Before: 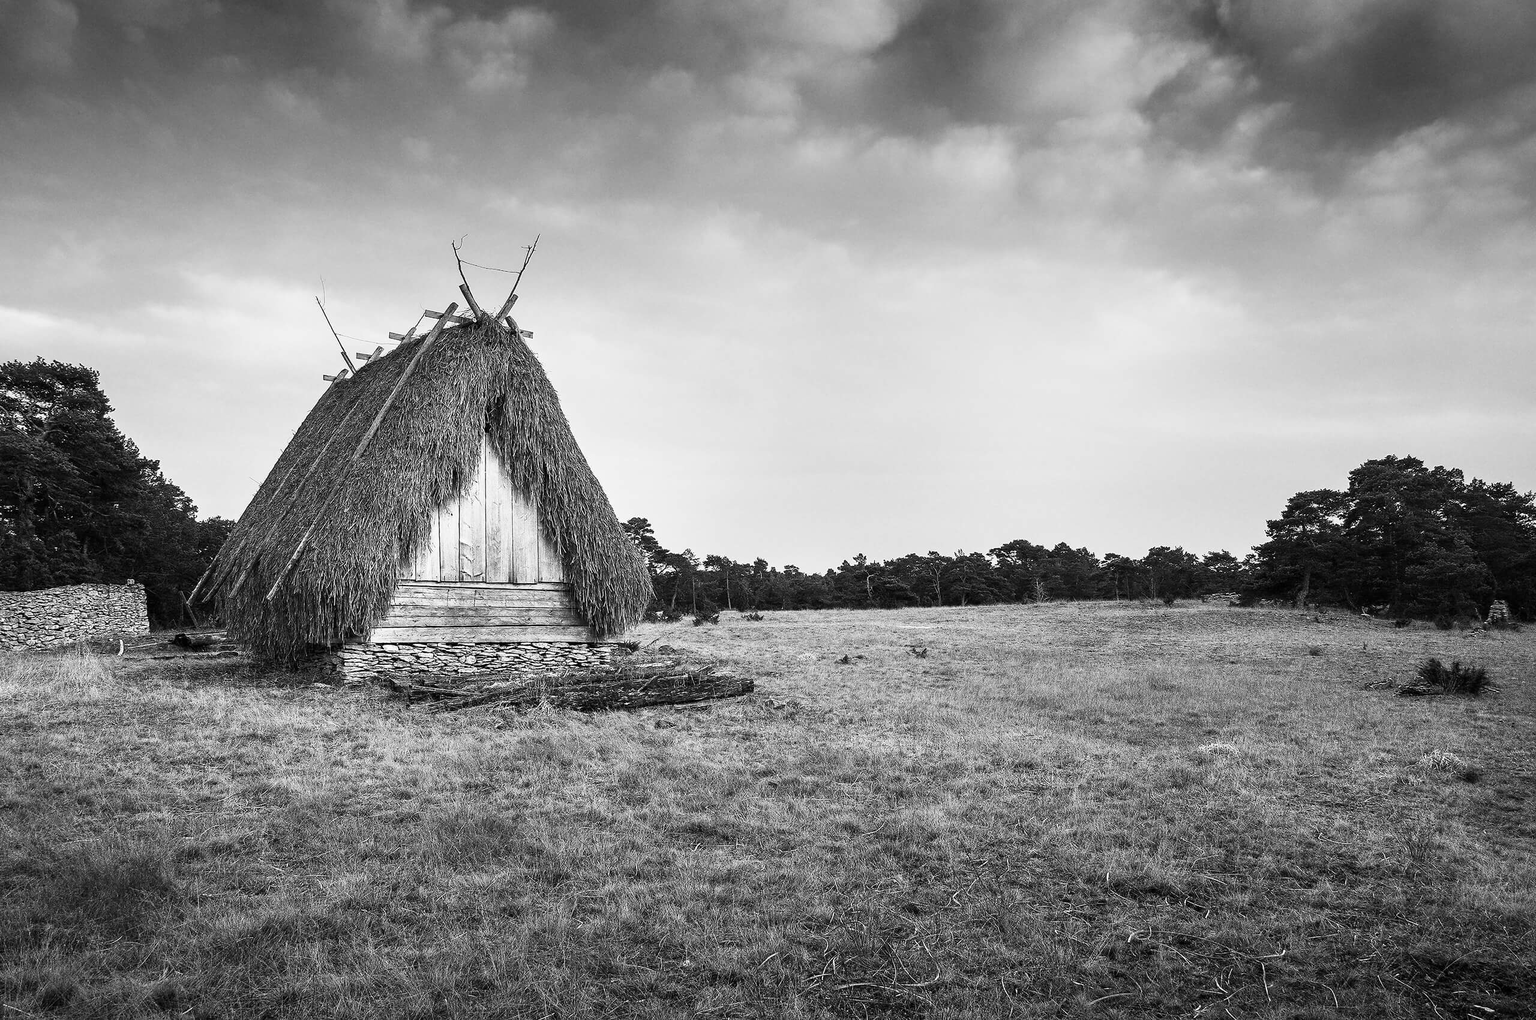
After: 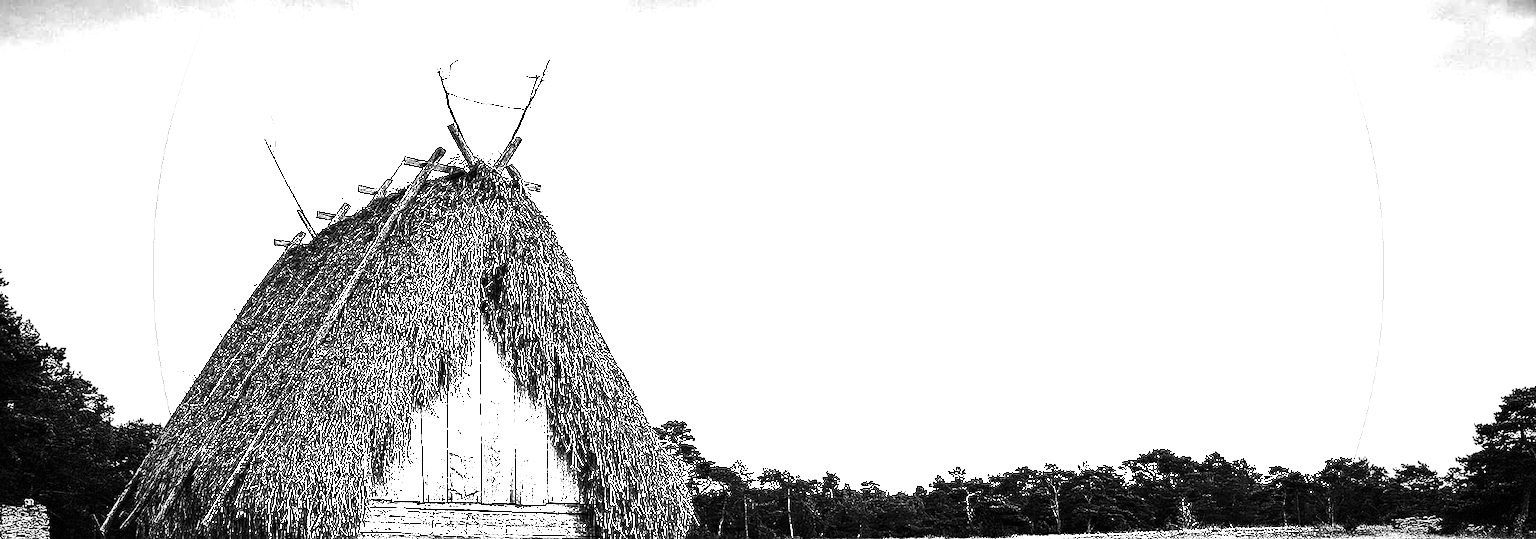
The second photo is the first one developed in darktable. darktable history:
sharpen: on, module defaults
exposure: black level correction 0, exposure 1.379 EV, compensate exposure bias true, compensate highlight preservation false
crop: left 7.036%, top 18.398%, right 14.379%, bottom 40.043%
vignetting: dithering 8-bit output, unbound false
contrast brightness saturation: brightness -0.52
